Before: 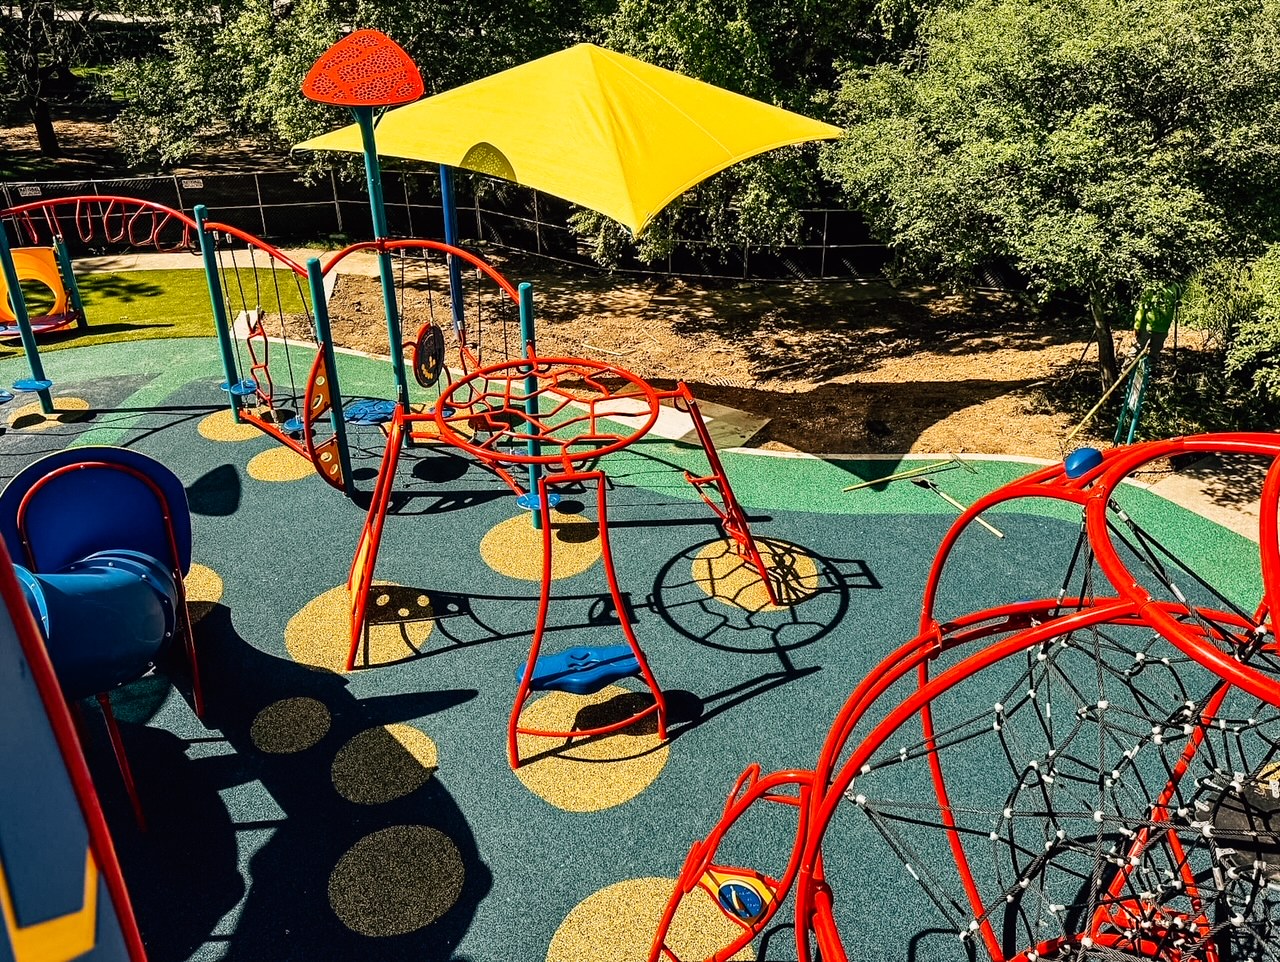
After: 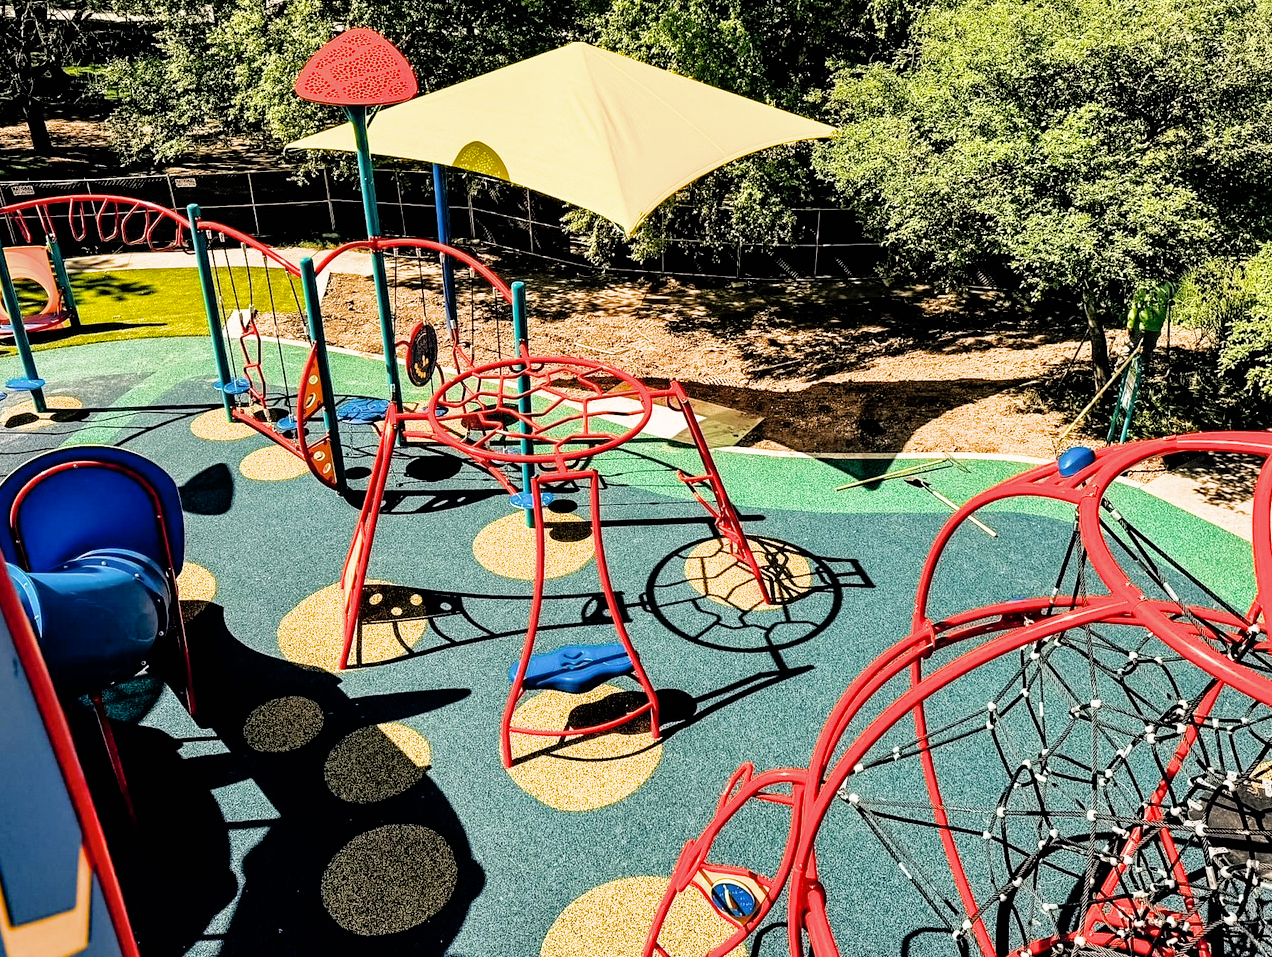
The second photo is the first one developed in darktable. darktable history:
shadows and highlights: on, module defaults
filmic rgb: black relative exposure -5 EV, white relative exposure 3.5 EV, hardness 3.19, contrast 1.2, highlights saturation mix -30%
exposure: exposure 1 EV, compensate highlight preservation false
crop and rotate: left 0.614%, top 0.179%, bottom 0.309%
